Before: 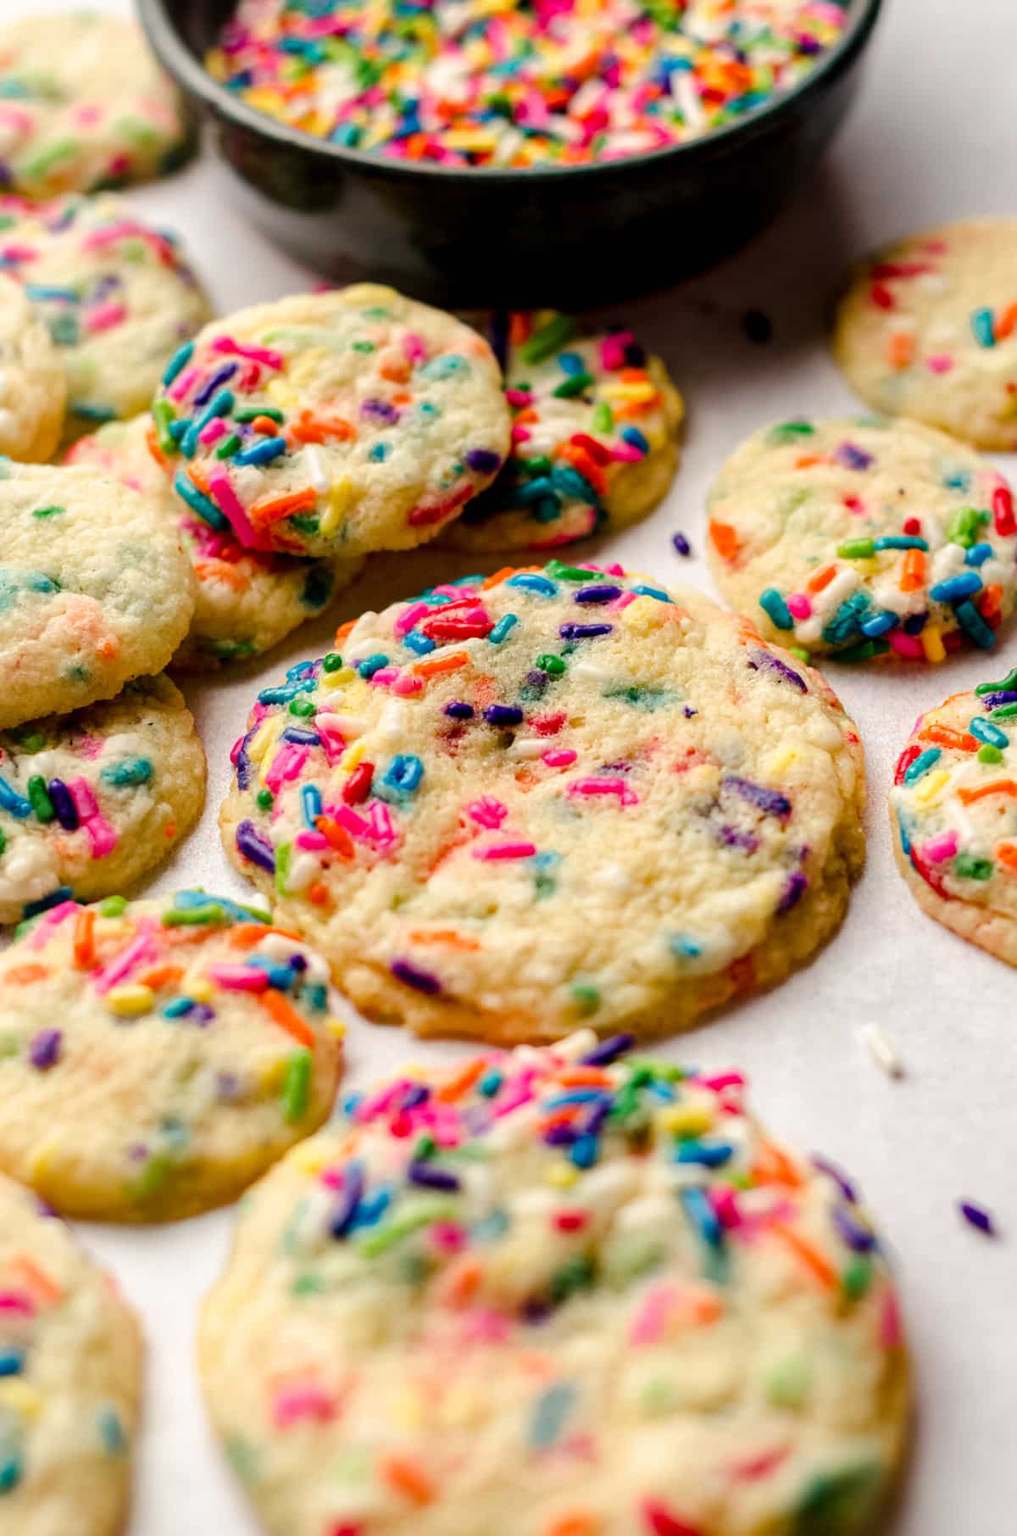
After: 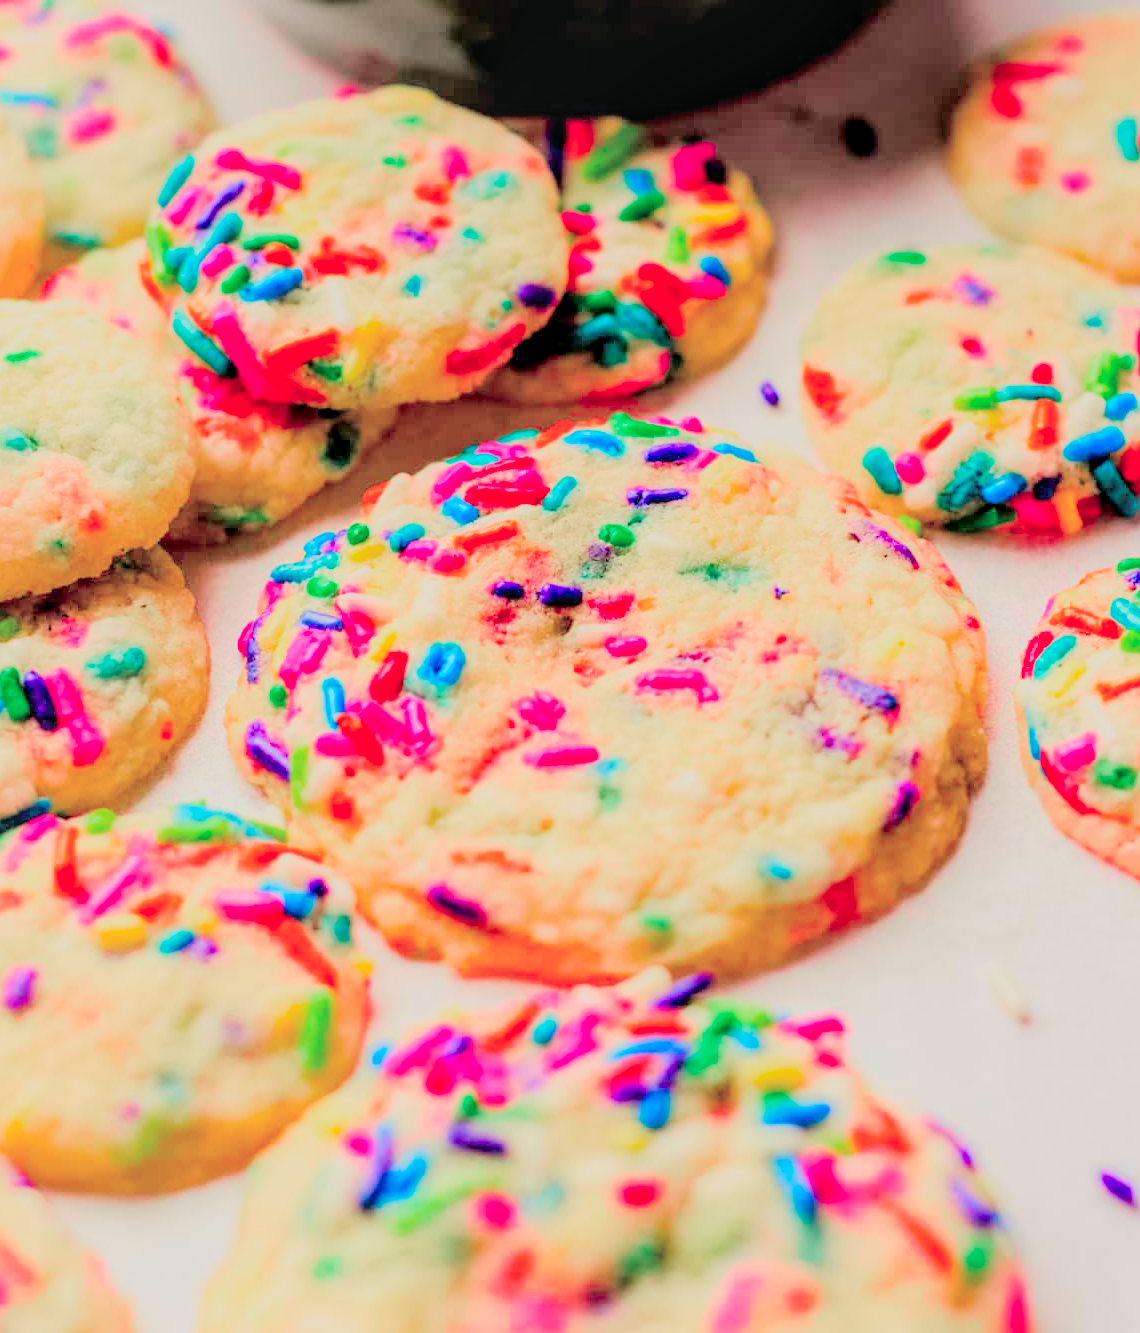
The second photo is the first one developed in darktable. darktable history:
tone curve: curves: ch0 [(0, 0.009) (0.105, 0.069) (0.195, 0.154) (0.289, 0.278) (0.384, 0.391) (0.513, 0.53) (0.66, 0.667) (0.895, 0.863) (1, 0.919)]; ch1 [(0, 0) (0.161, 0.092) (0.35, 0.33) (0.403, 0.395) (0.456, 0.469) (0.502, 0.499) (0.519, 0.514) (0.576, 0.587) (0.642, 0.645) (0.701, 0.742) (1, 0.942)]; ch2 [(0, 0) (0.371, 0.362) (0.437, 0.437) (0.501, 0.5) (0.53, 0.528) (0.569, 0.551) (0.619, 0.58) (0.883, 0.752) (1, 0.929)], color space Lab, independent channels, preserve colors none
exposure: black level correction 0, exposure 1.369 EV, compensate exposure bias true, compensate highlight preservation false
crop and rotate: left 2.911%, top 13.709%, right 2.052%, bottom 12.699%
contrast brightness saturation: contrast 0.068, brightness 0.173, saturation 0.403
local contrast: on, module defaults
filmic rgb: middle gray luminance 2.7%, black relative exposure -9.96 EV, white relative exposure 6.99 EV, dynamic range scaling 9.77%, target black luminance 0%, hardness 3.17, latitude 43.48%, contrast 0.682, highlights saturation mix 3.75%, shadows ↔ highlights balance 13.55%, color science v6 (2022)
